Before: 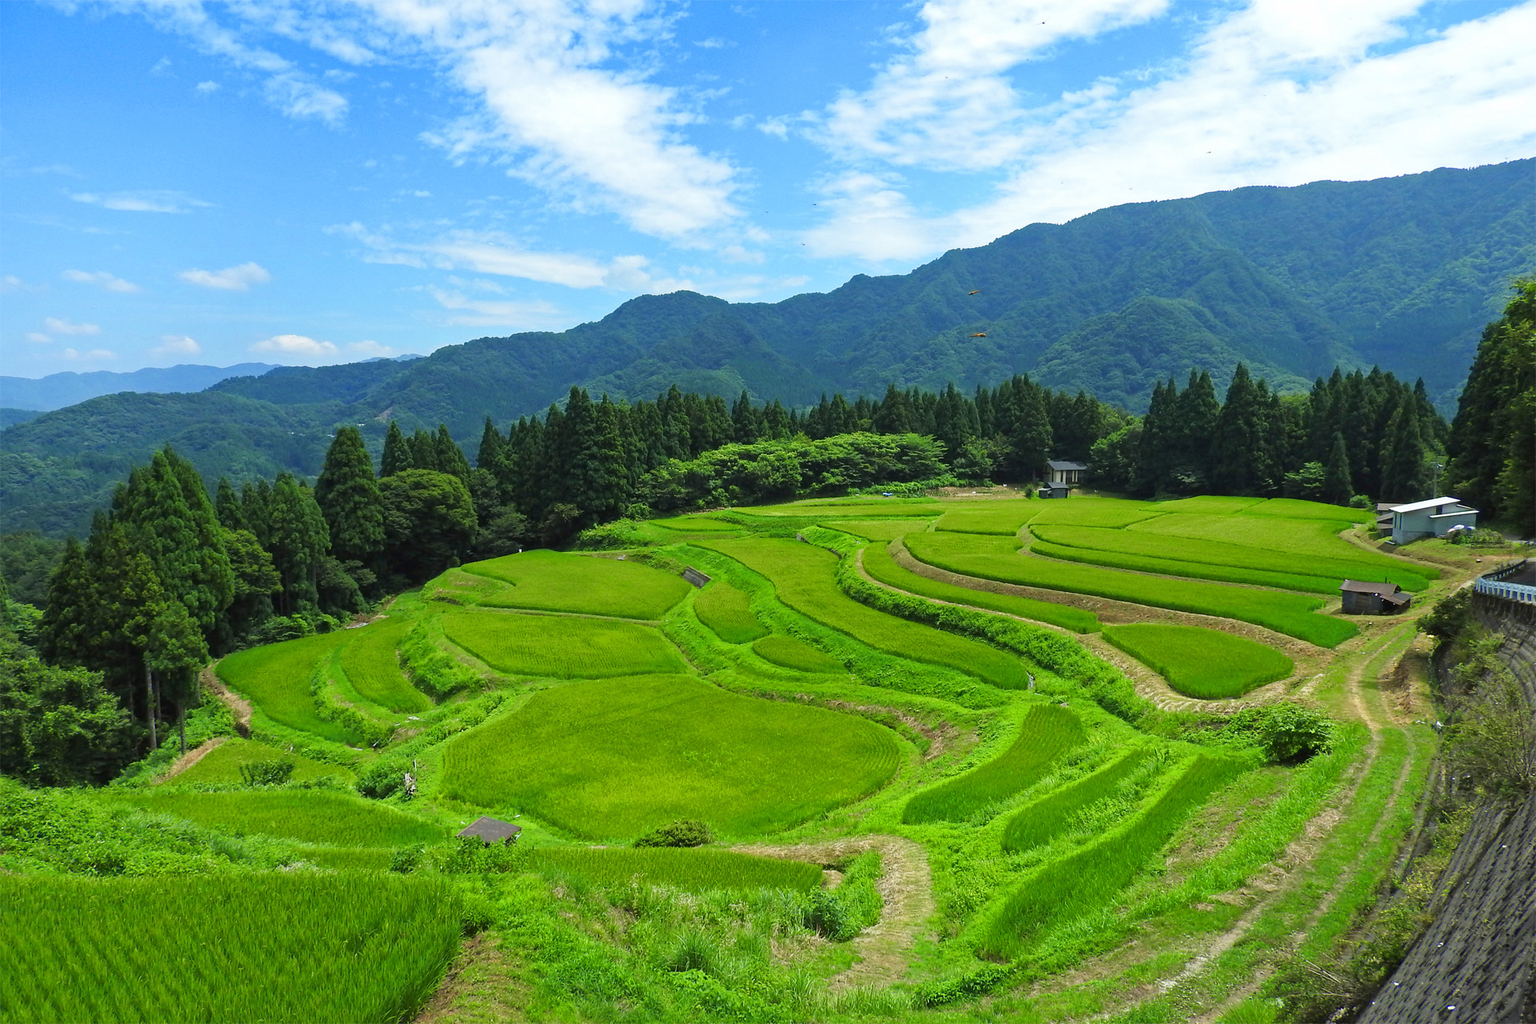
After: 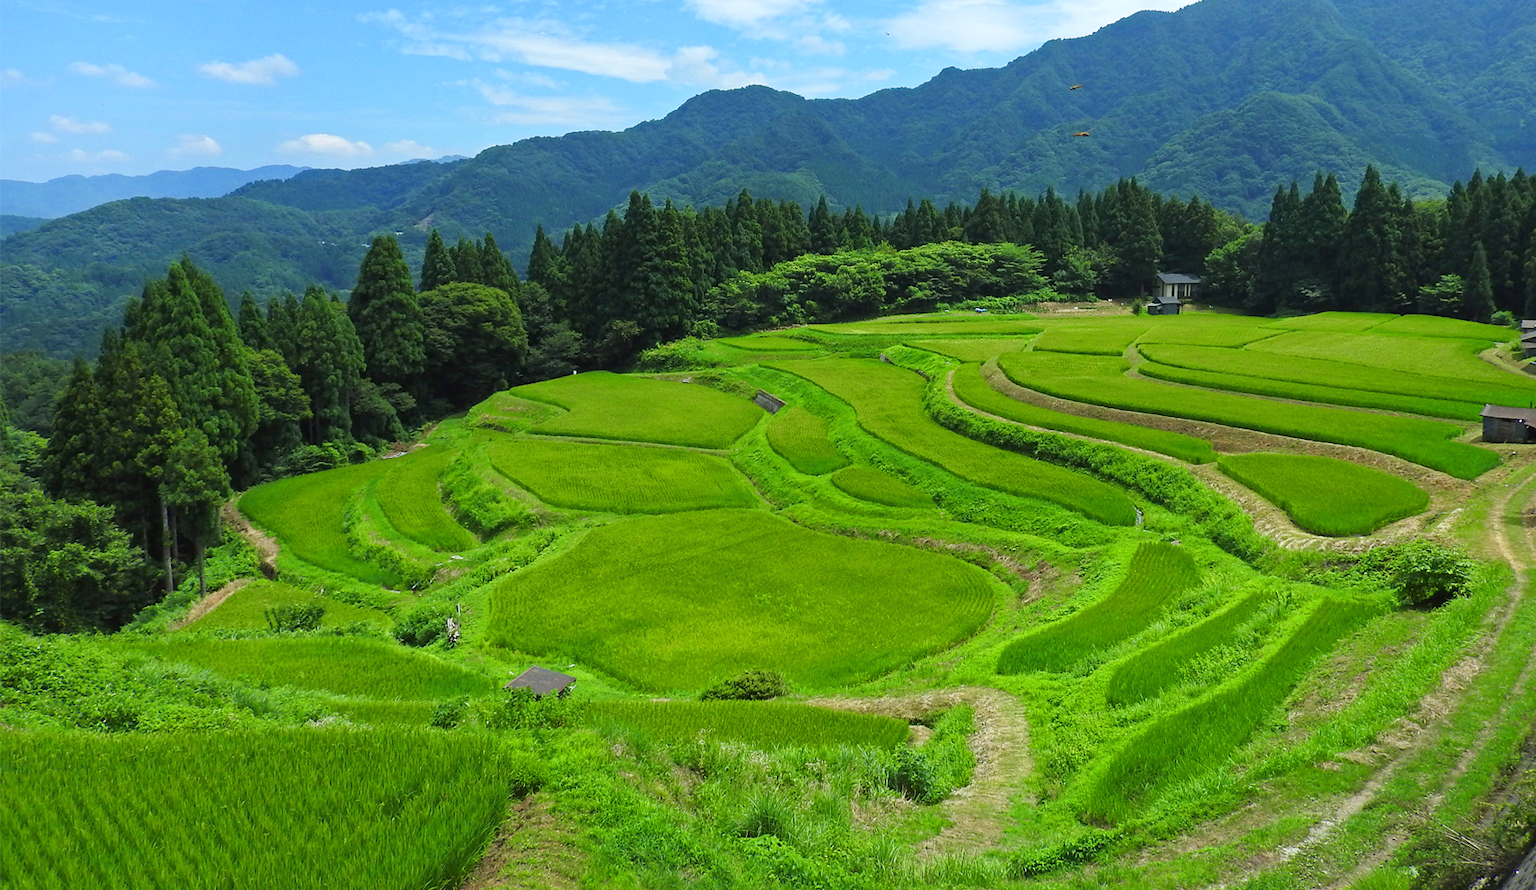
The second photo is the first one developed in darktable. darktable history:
white balance: red 0.982, blue 1.018
crop: top 20.916%, right 9.437%, bottom 0.316%
